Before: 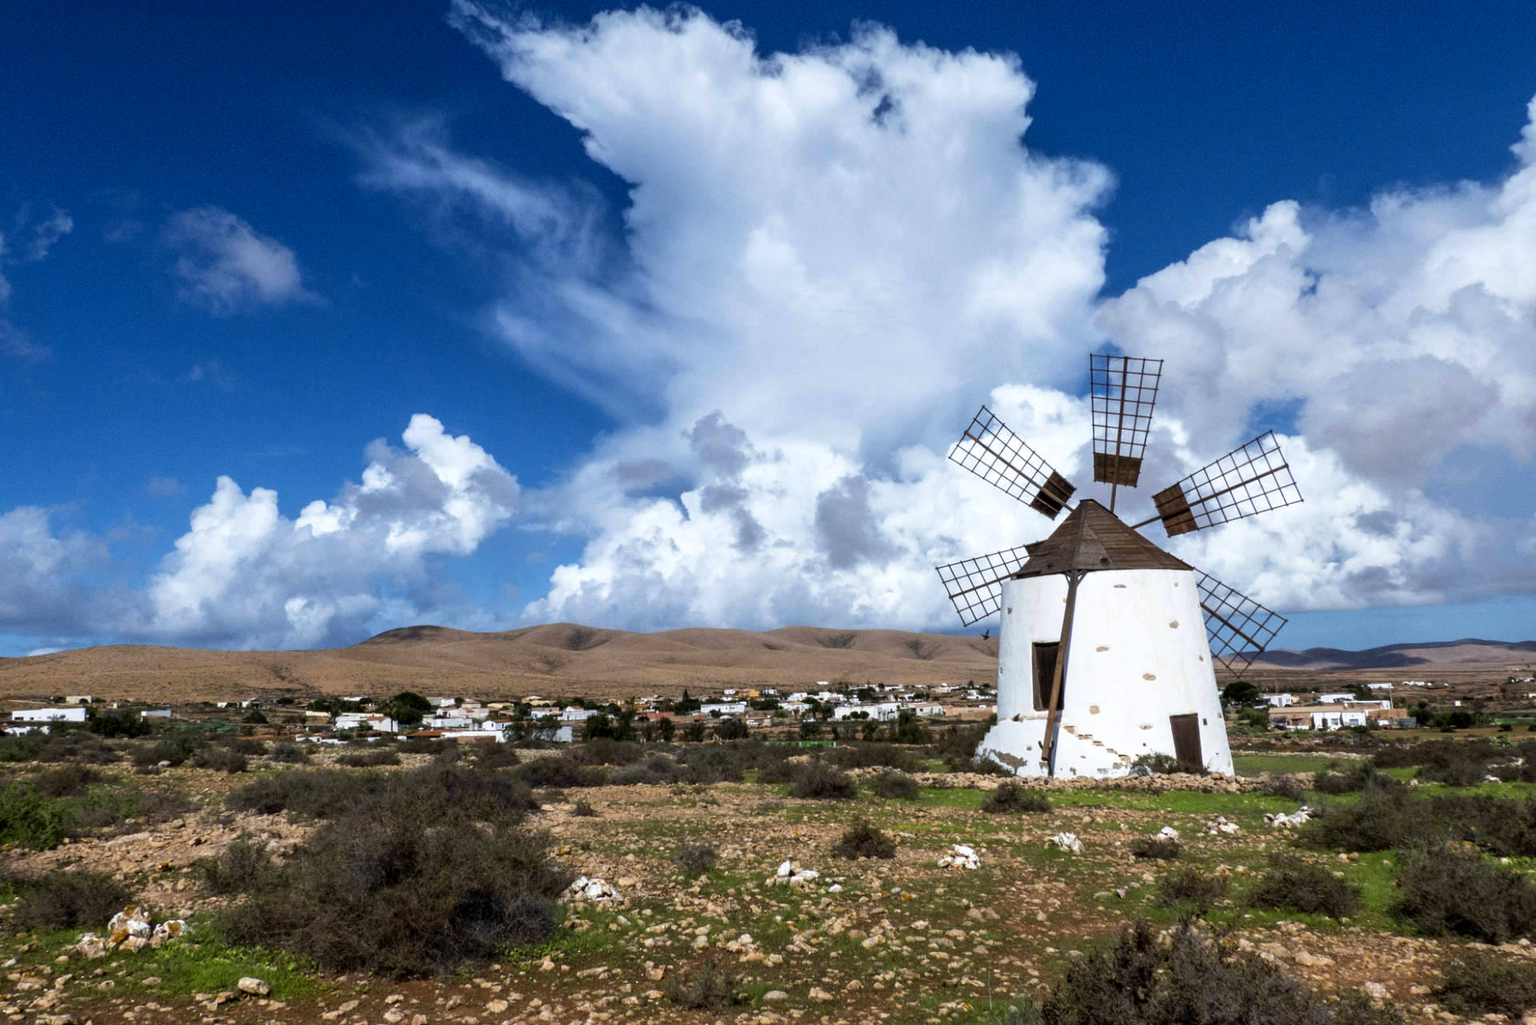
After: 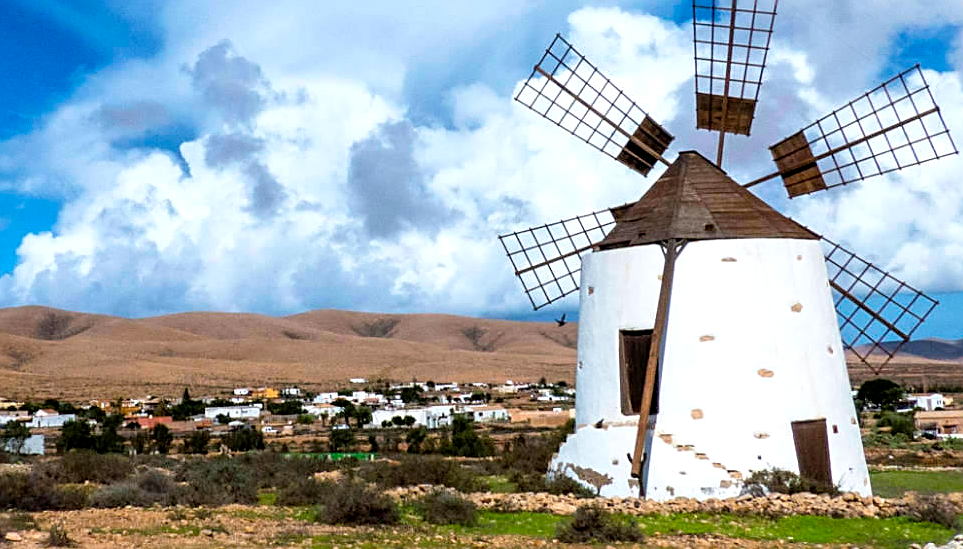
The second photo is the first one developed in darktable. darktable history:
tone equalizer: -8 EV -0.411 EV, -7 EV -0.354 EV, -6 EV -0.302 EV, -5 EV -0.252 EV, -3 EV 0.238 EV, -2 EV 0.327 EV, -1 EV 0.379 EV, +0 EV 0.395 EV
crop: left 34.974%, top 36.984%, right 14.826%, bottom 20.115%
sharpen: on, module defaults
color balance rgb: shadows lift › chroma 0.935%, shadows lift › hue 111.61°, perceptual saturation grading › global saturation 19.541%, contrast -9.953%
